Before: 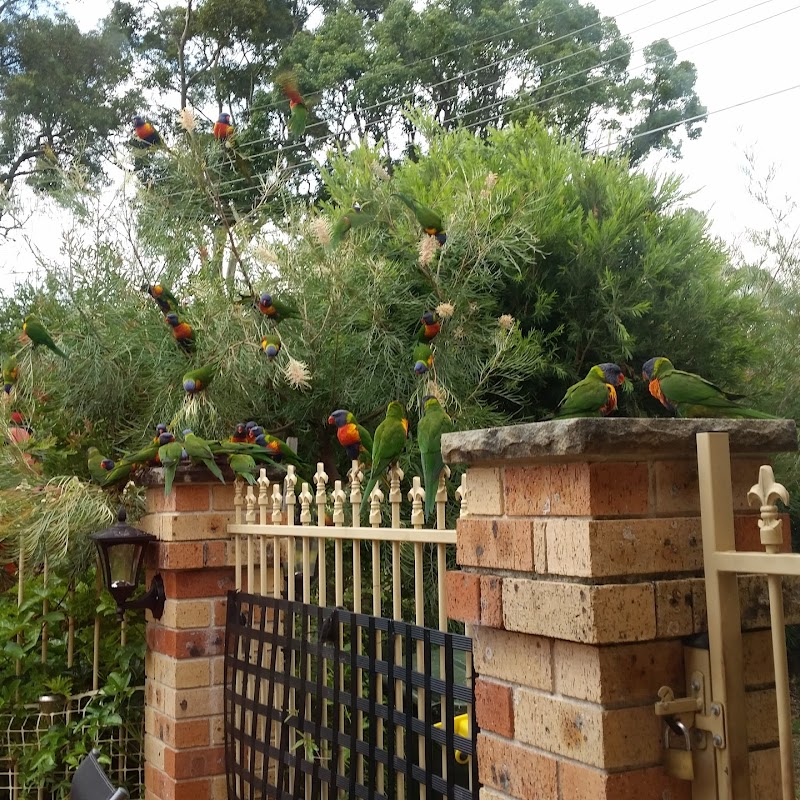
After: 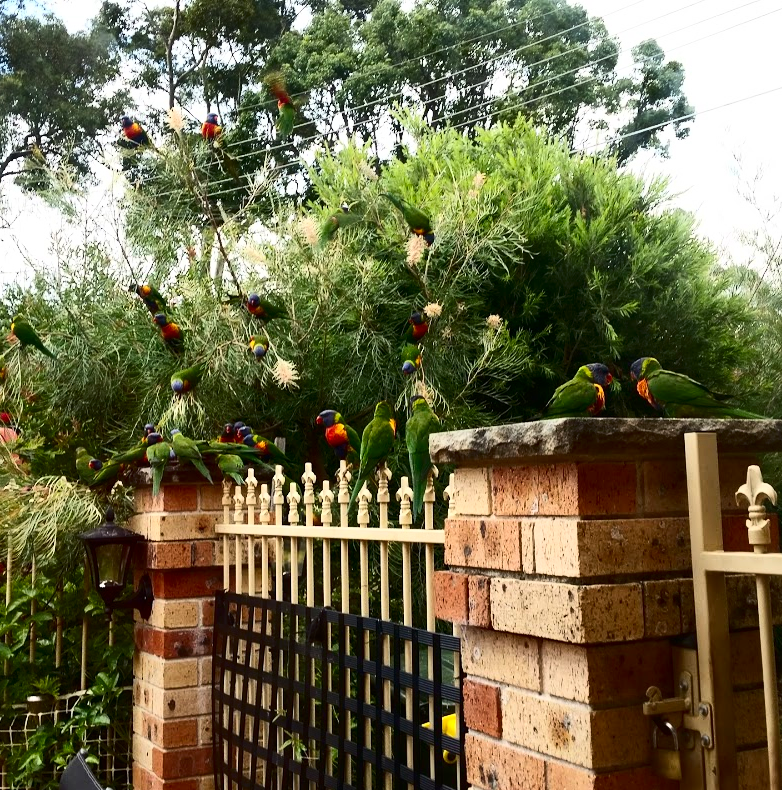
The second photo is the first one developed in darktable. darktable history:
contrast brightness saturation: contrast 0.413, brightness 0.047, saturation 0.248
crop and rotate: left 1.572%, right 0.567%, bottom 1.23%
shadows and highlights: shadows 6.08, soften with gaussian
